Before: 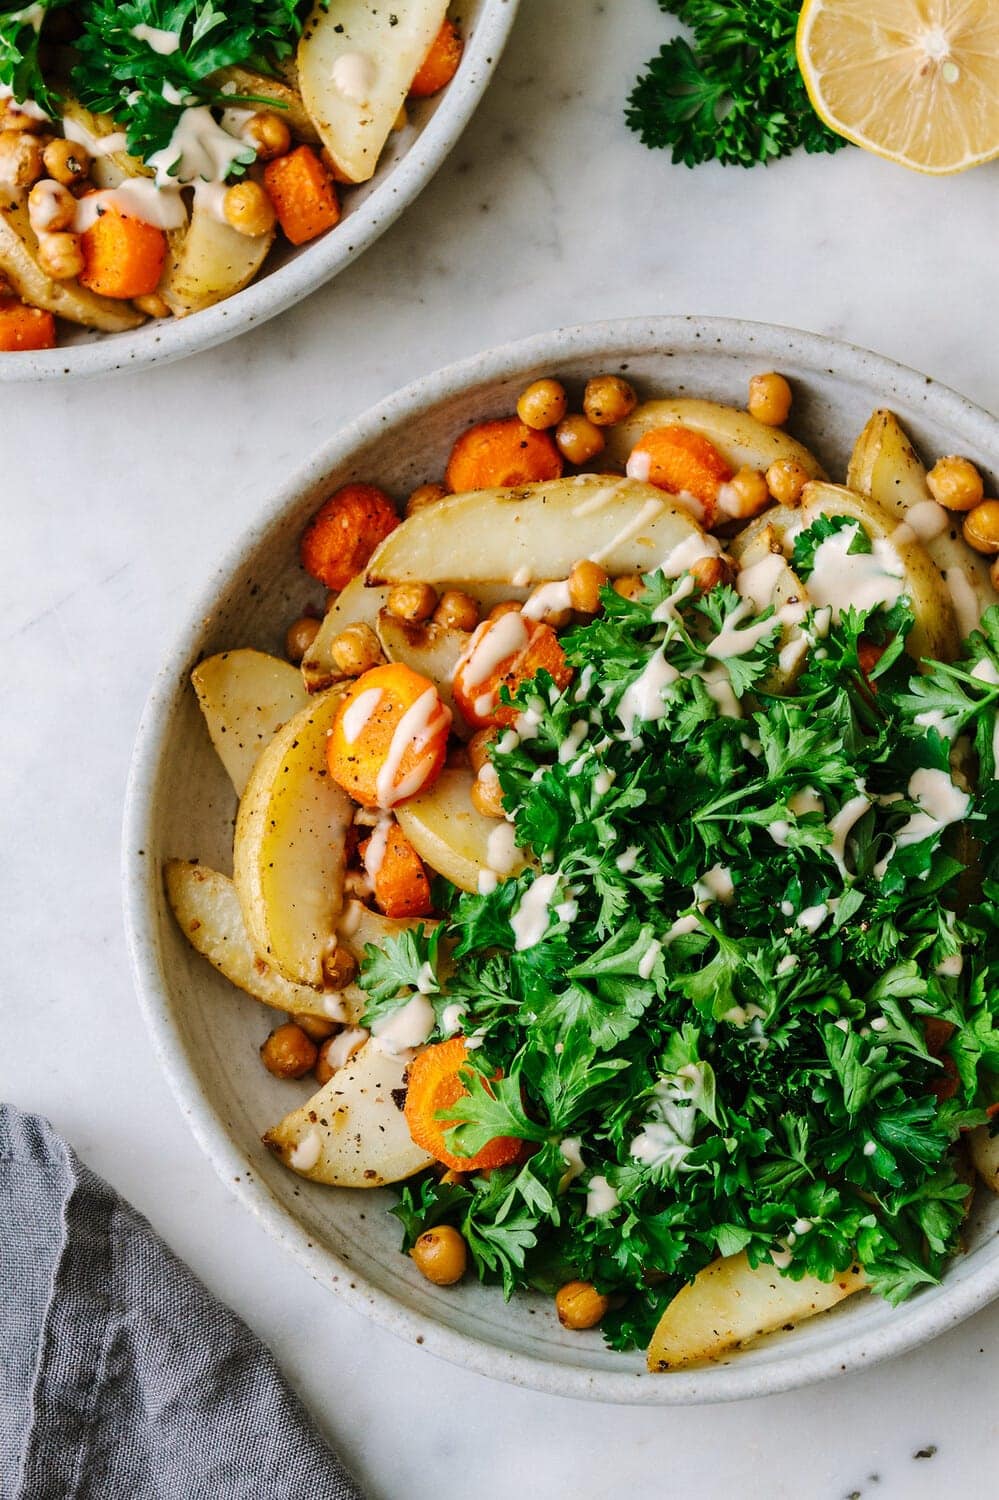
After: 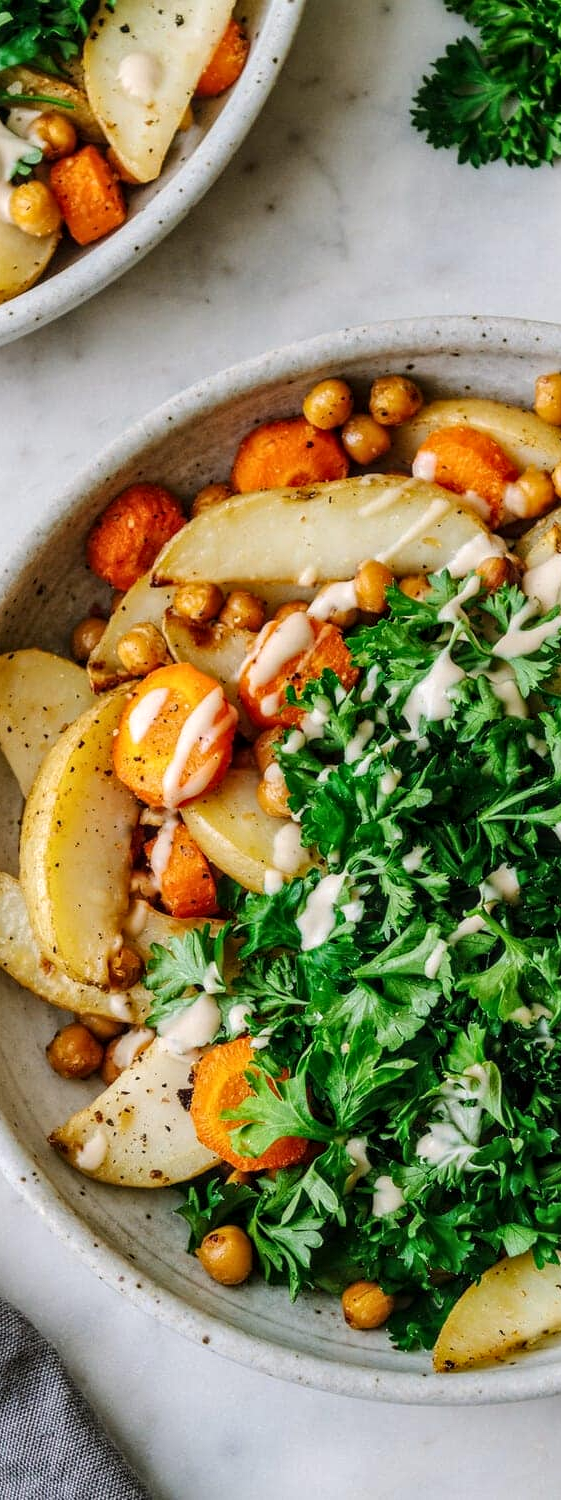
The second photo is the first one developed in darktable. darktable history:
local contrast: on, module defaults
crop: left 21.496%, right 22.254%
